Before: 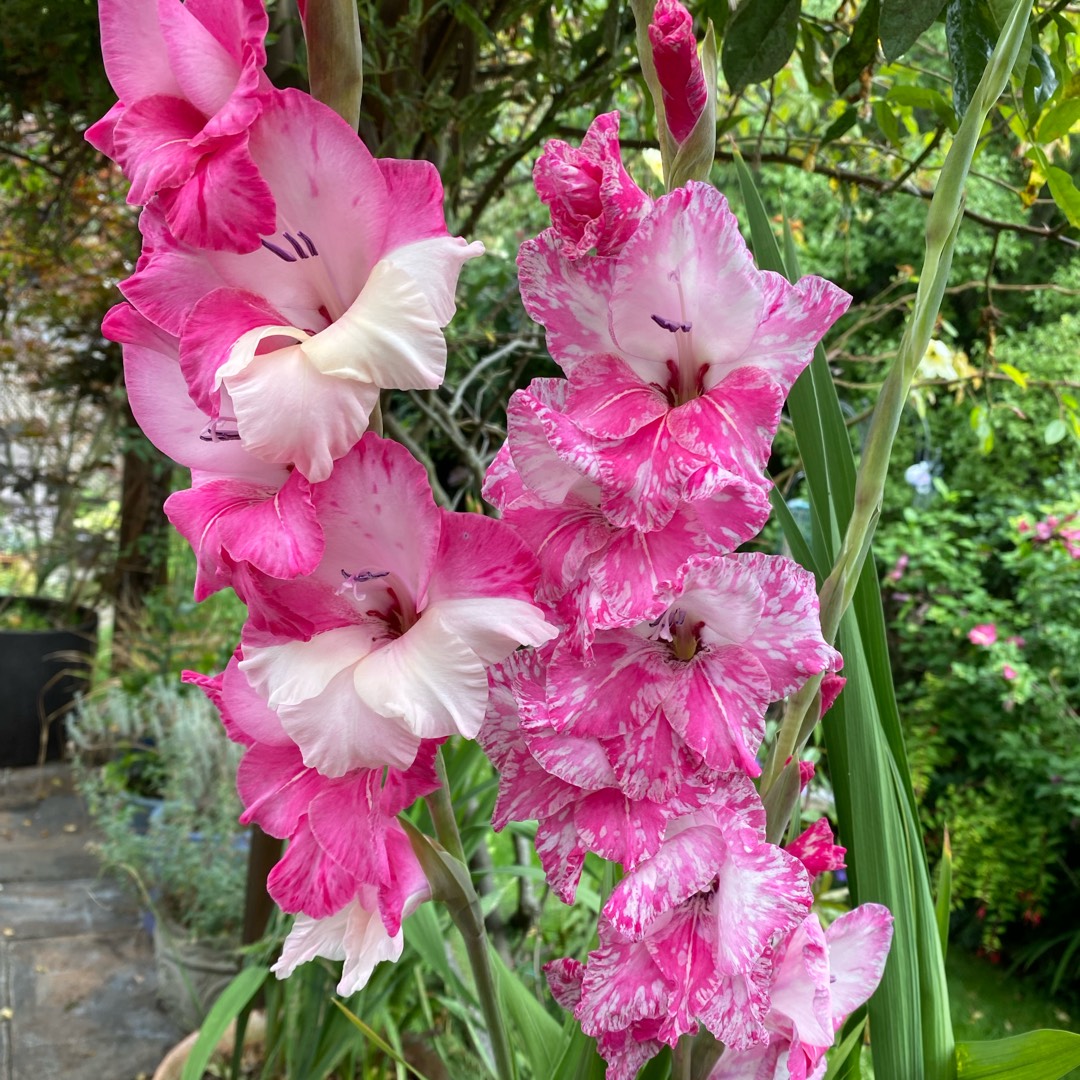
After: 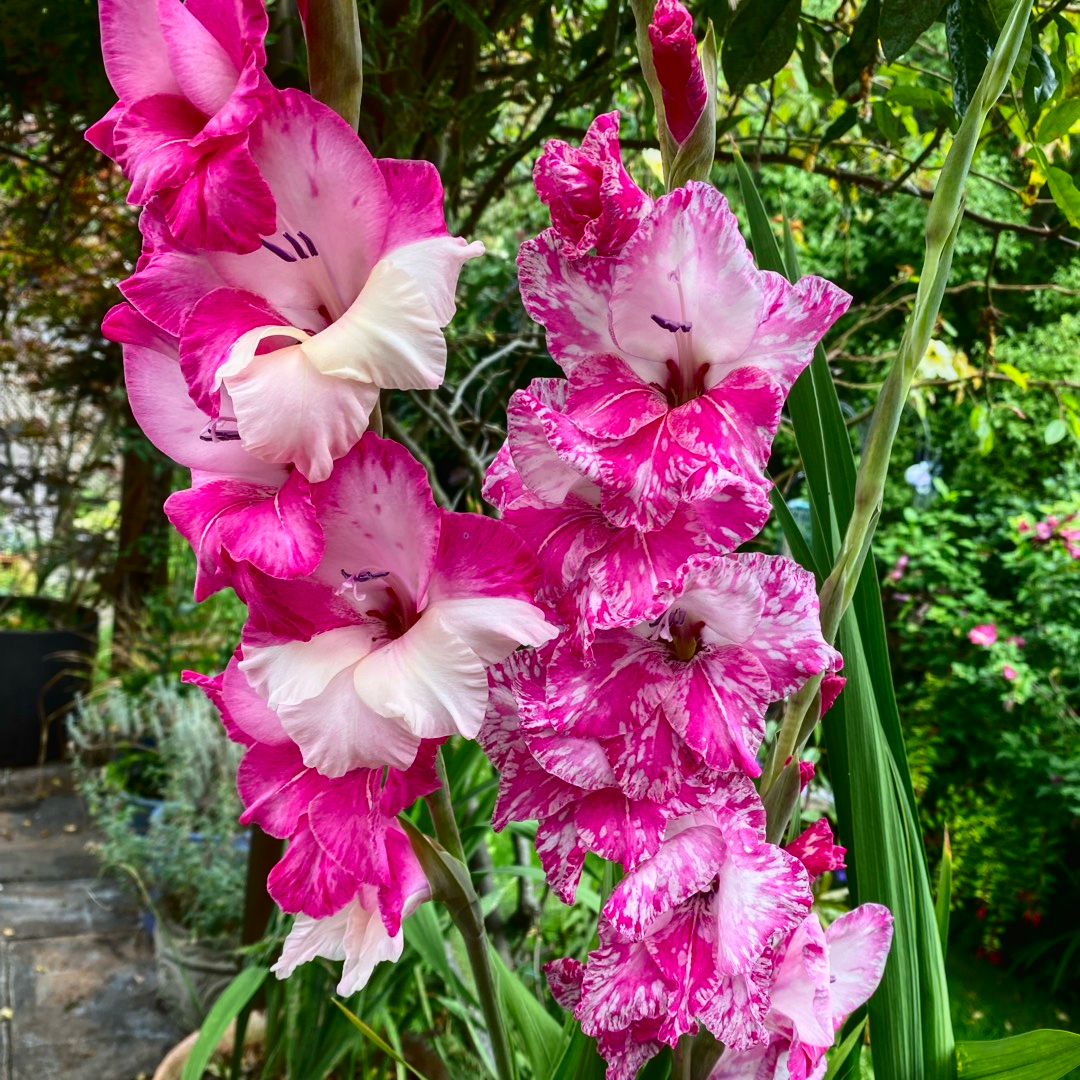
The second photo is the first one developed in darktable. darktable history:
local contrast: detail 110%
contrast brightness saturation: contrast 0.214, brightness -0.114, saturation 0.215
